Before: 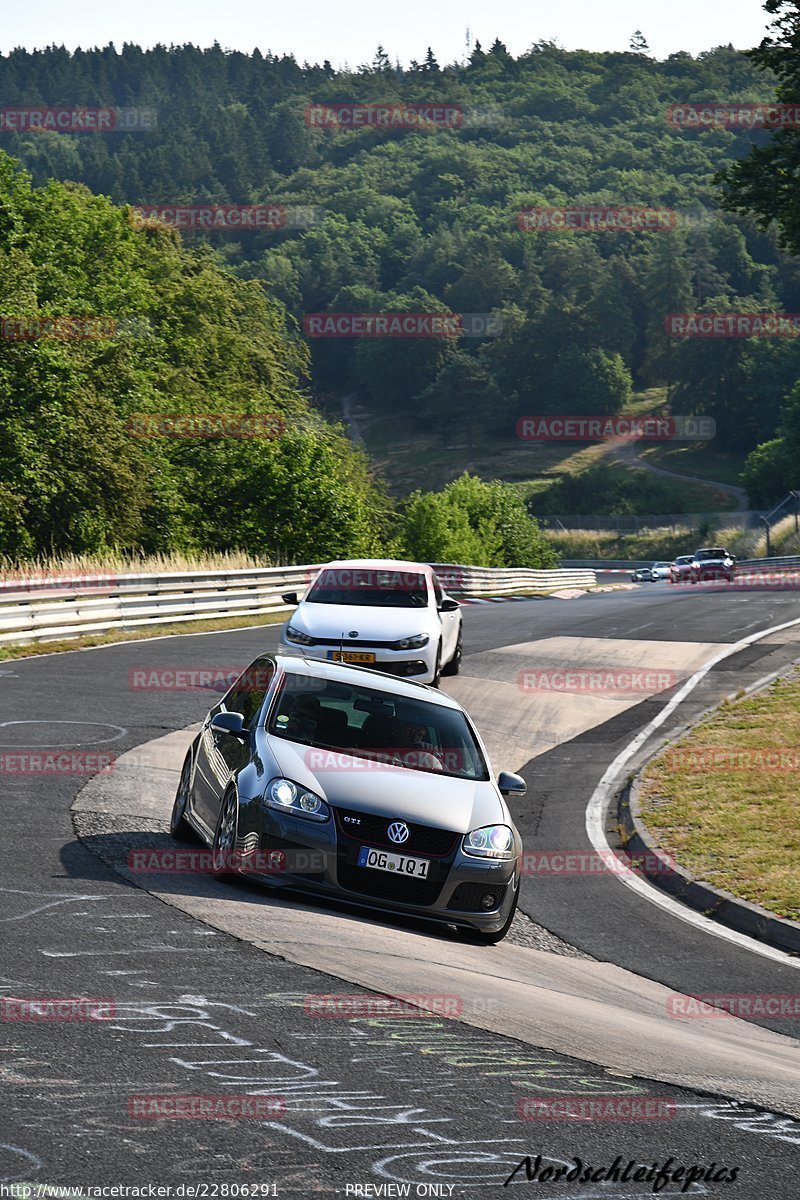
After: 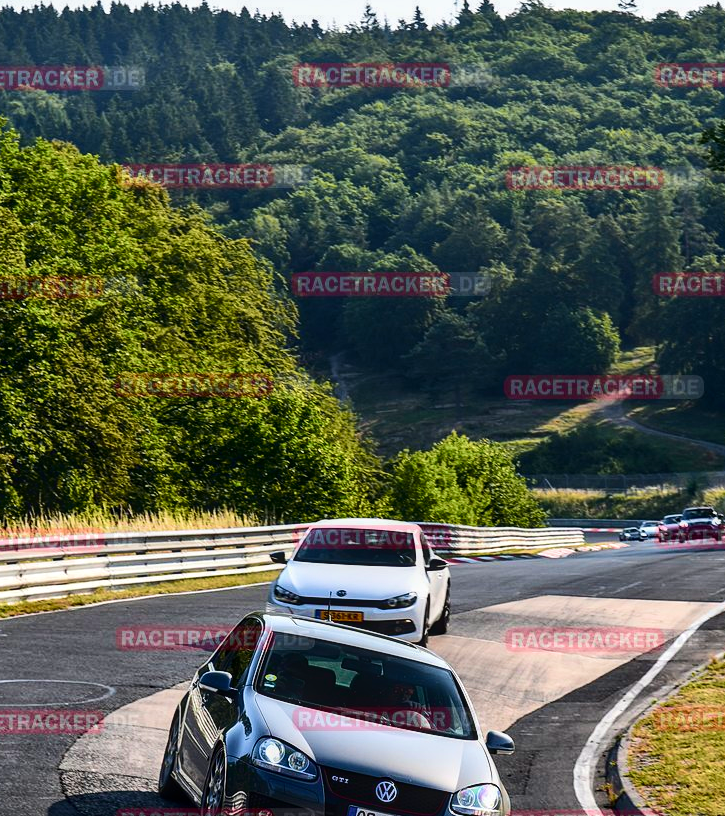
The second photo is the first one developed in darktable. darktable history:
tone curve: curves: ch0 [(0, 0) (0.126, 0.061) (0.338, 0.285) (0.494, 0.518) (0.703, 0.762) (1, 1)]; ch1 [(0, 0) (0.364, 0.322) (0.443, 0.441) (0.5, 0.501) (0.55, 0.578) (1, 1)]; ch2 [(0, 0) (0.44, 0.424) (0.501, 0.499) (0.557, 0.564) (0.613, 0.682) (0.707, 0.746) (1, 1)], color space Lab, independent channels, preserve colors none
velvia: on, module defaults
crop: left 1.582%, top 3.441%, right 7.673%, bottom 28.496%
local contrast: on, module defaults
